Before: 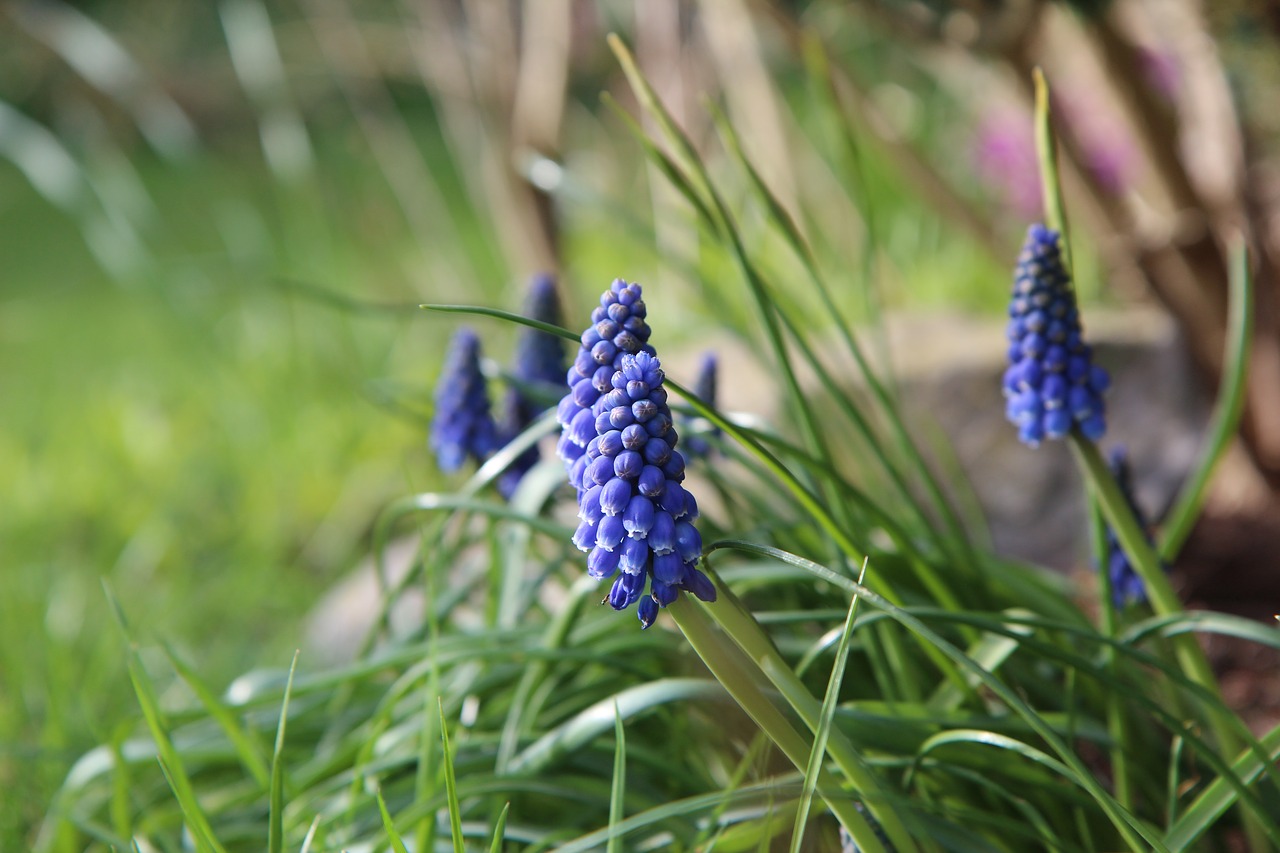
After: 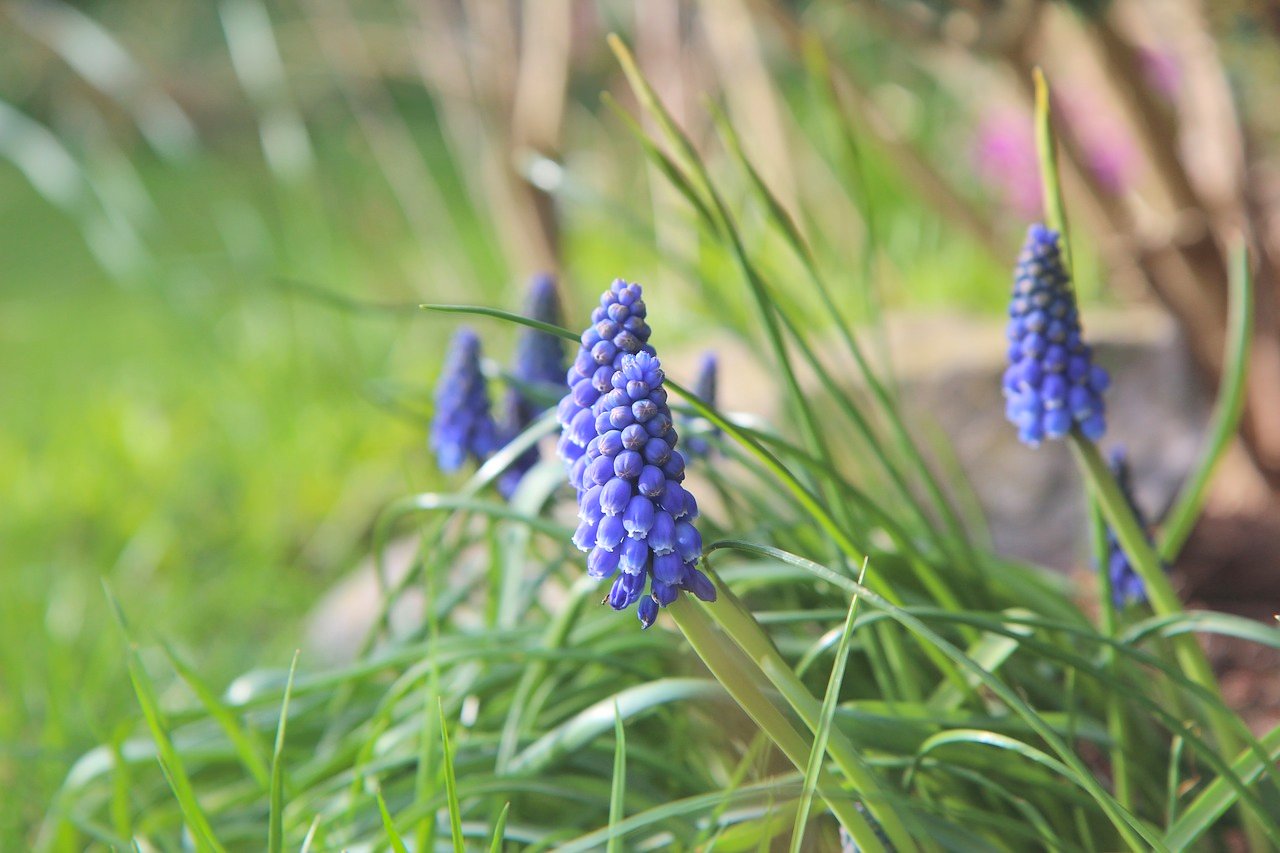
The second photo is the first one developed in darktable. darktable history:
contrast brightness saturation: contrast 0.1, brightness 0.3, saturation 0.14
shadows and highlights: on, module defaults
